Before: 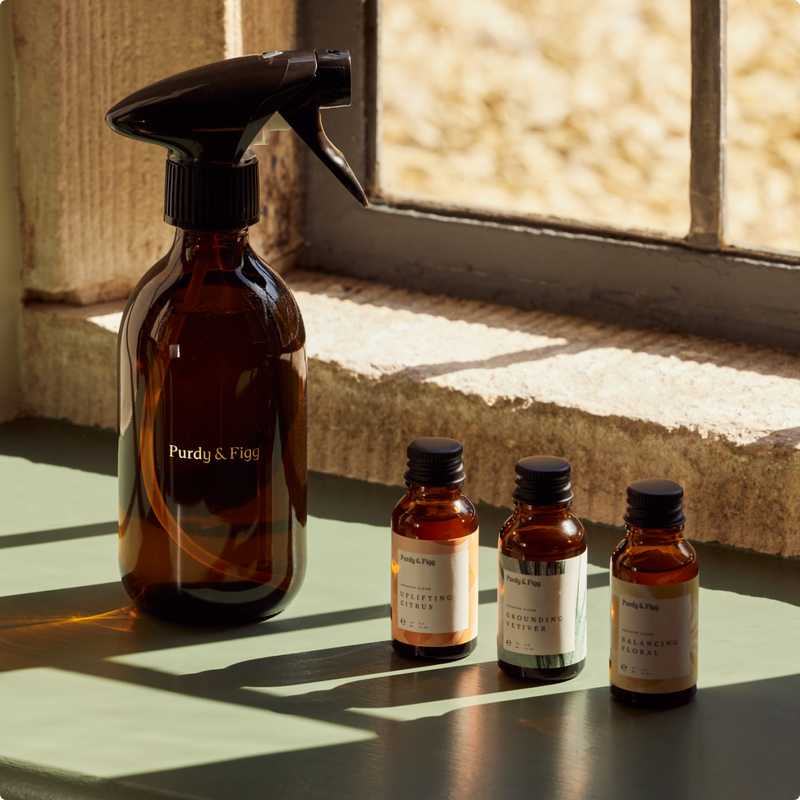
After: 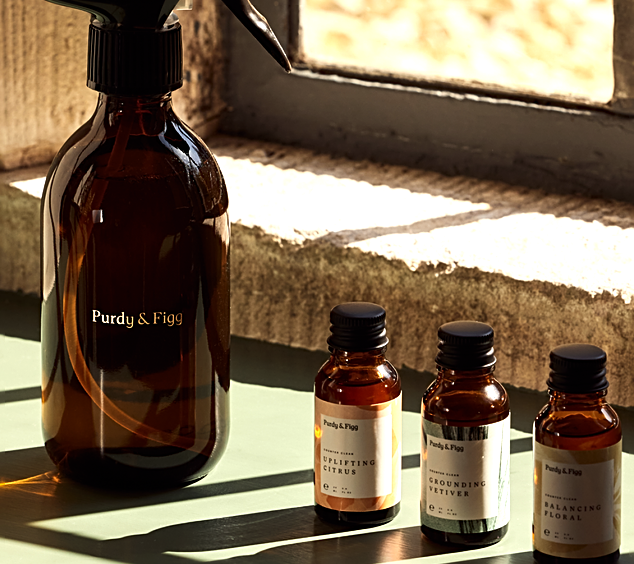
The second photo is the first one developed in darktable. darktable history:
crop: left 9.742%, top 16.973%, right 10.921%, bottom 12.407%
tone equalizer: -8 EV -0.78 EV, -7 EV -0.733 EV, -6 EV -0.577 EV, -5 EV -0.389 EV, -3 EV 0.377 EV, -2 EV 0.6 EV, -1 EV 0.693 EV, +0 EV 0.722 EV, edges refinement/feathering 500, mask exposure compensation -1.57 EV, preserve details no
sharpen: on, module defaults
